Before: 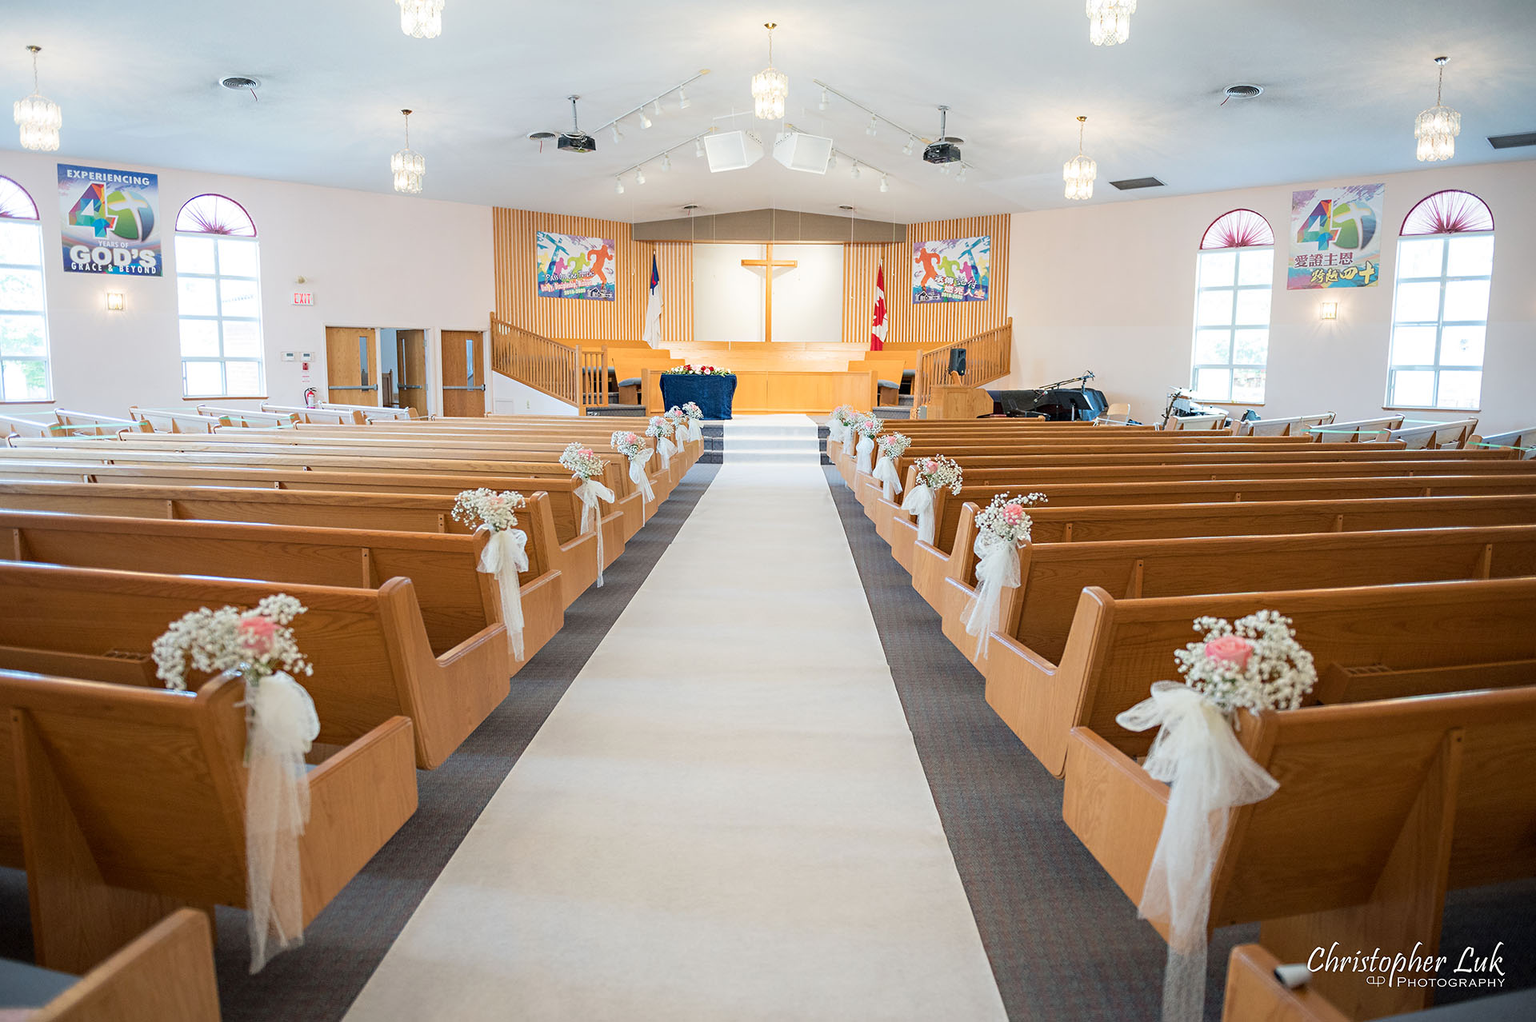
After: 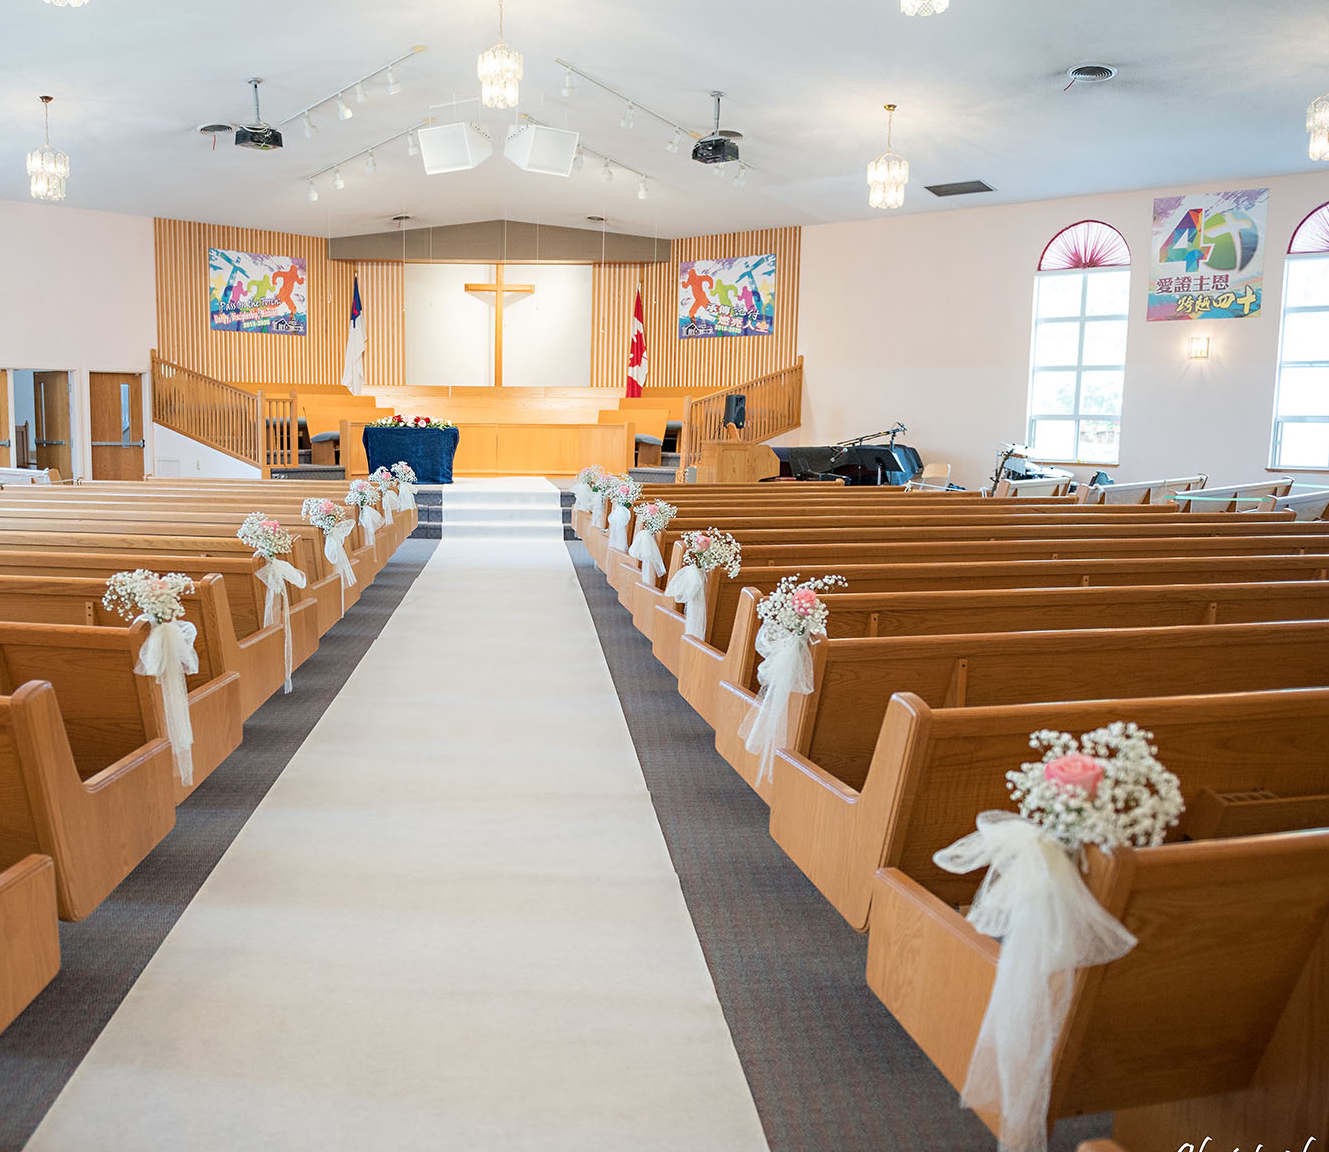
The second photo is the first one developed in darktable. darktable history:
crop and rotate: left 24.091%, top 3.325%, right 6.688%, bottom 6.507%
